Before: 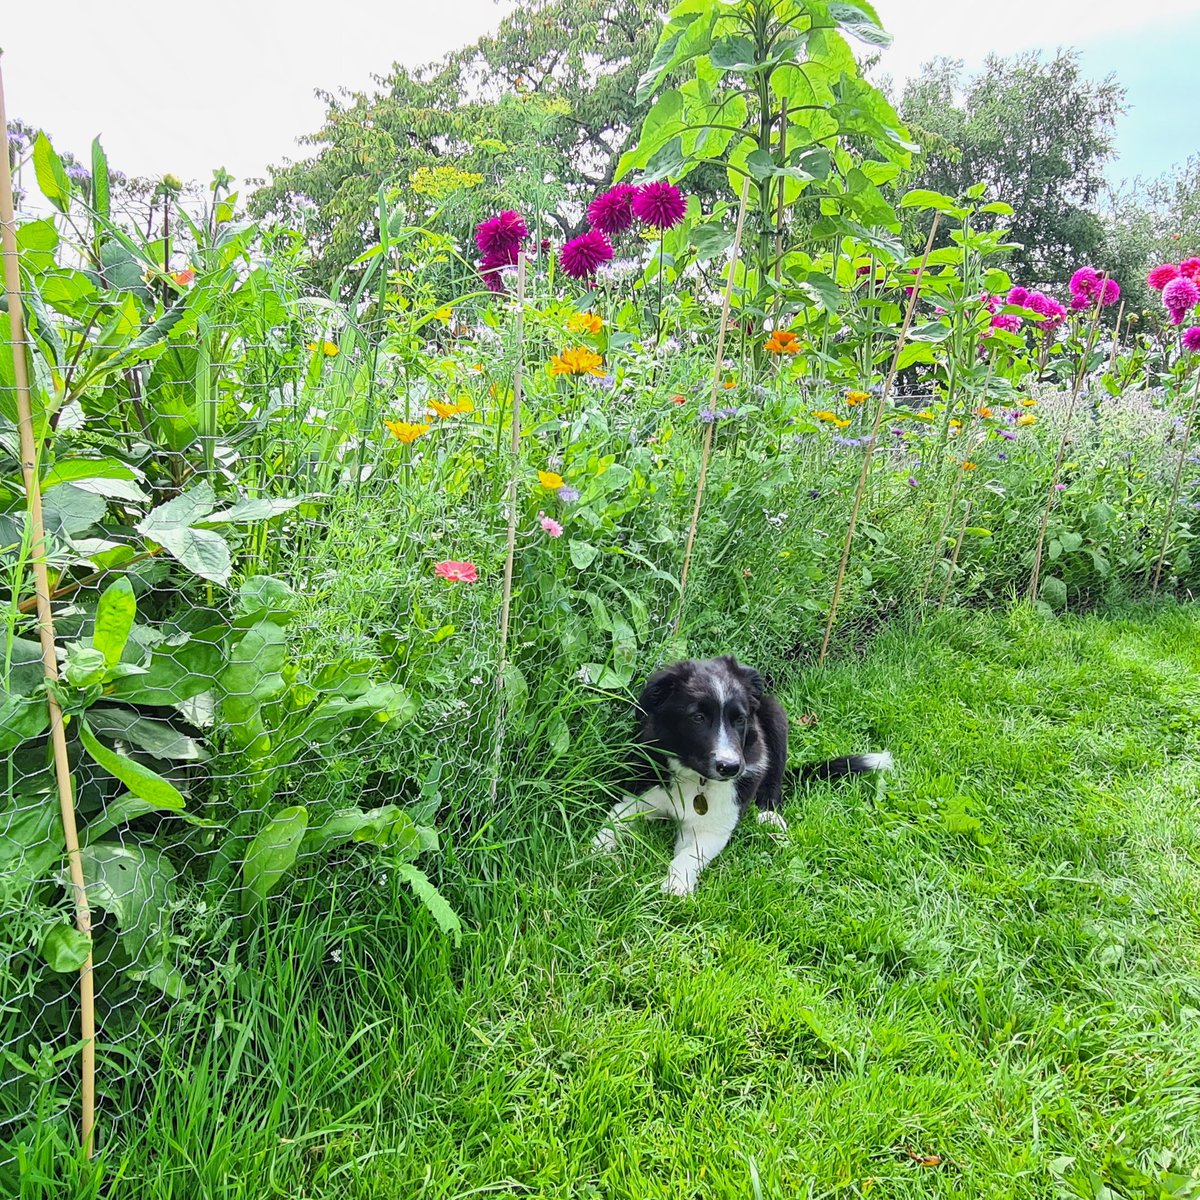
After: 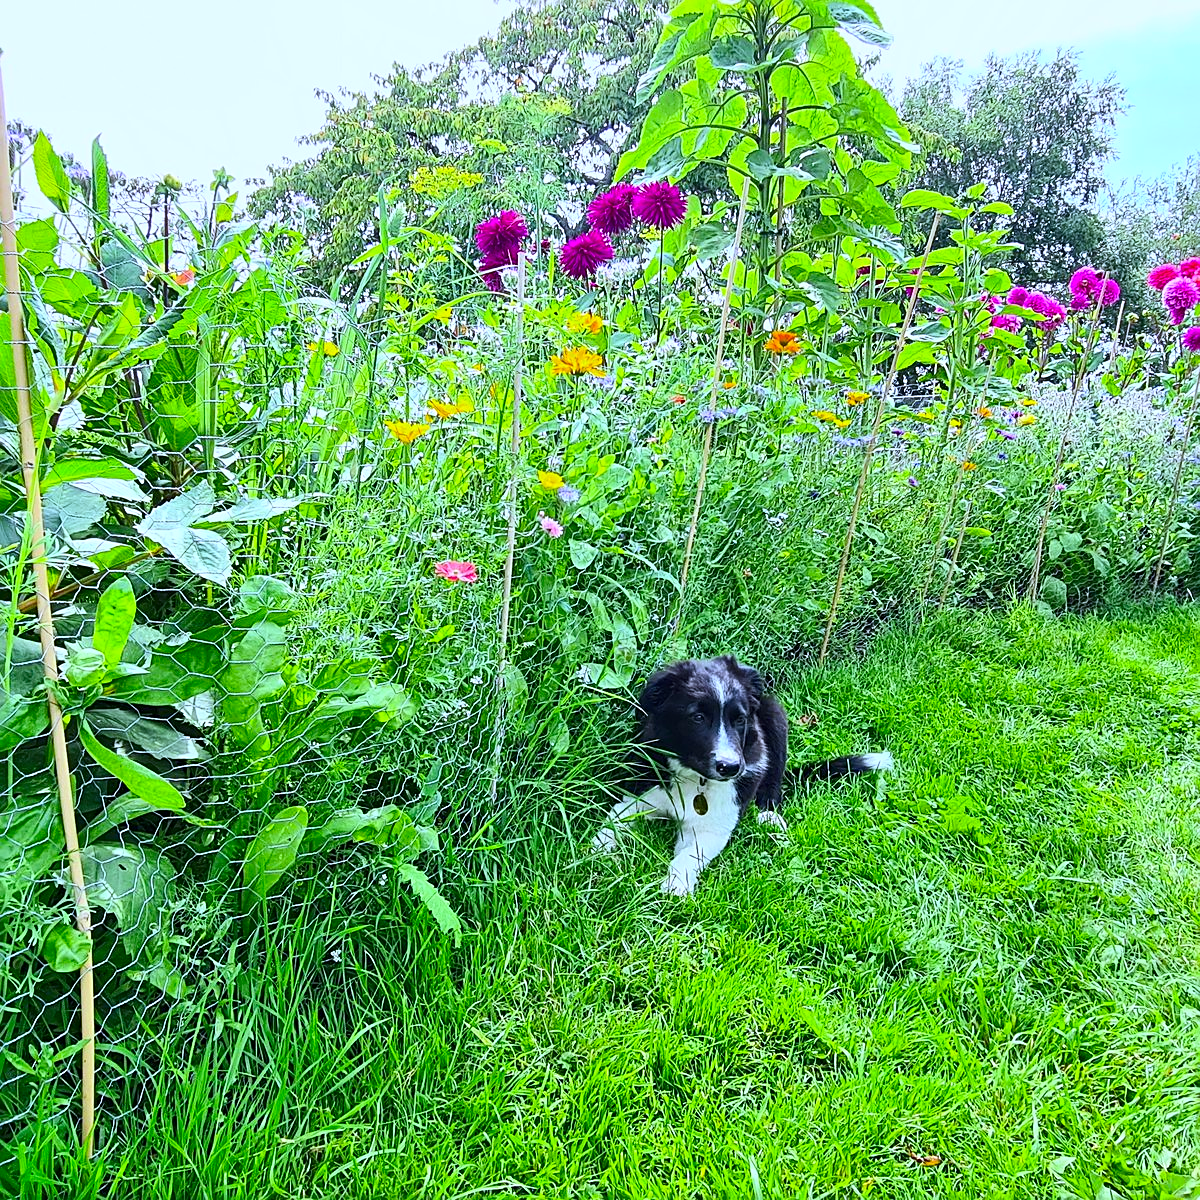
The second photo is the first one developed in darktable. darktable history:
white balance: red 0.948, green 1.02, blue 1.176
sharpen: on, module defaults
contrast brightness saturation: contrast 0.18, saturation 0.3
